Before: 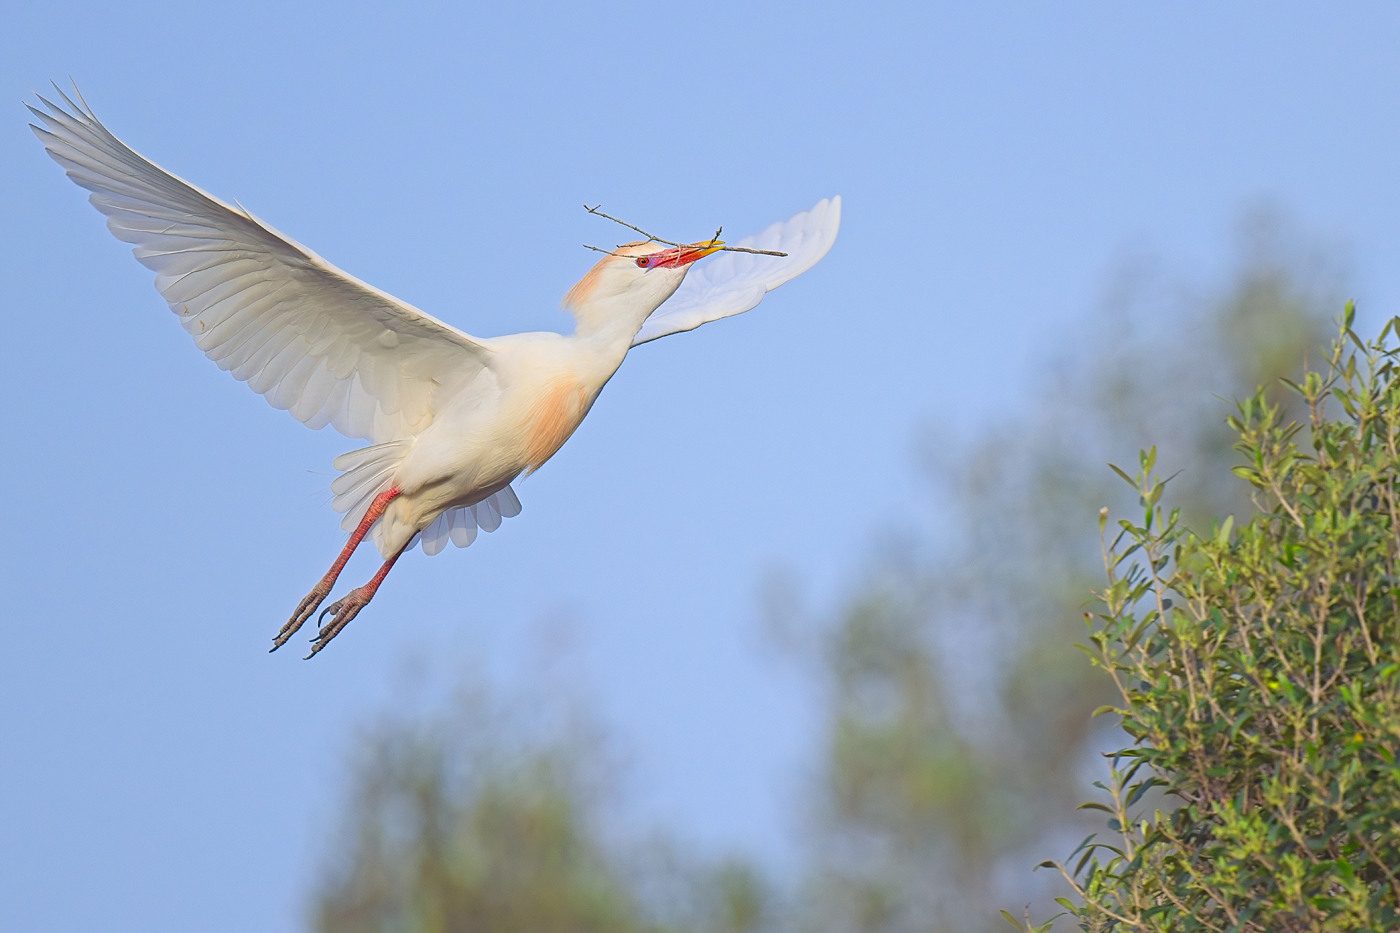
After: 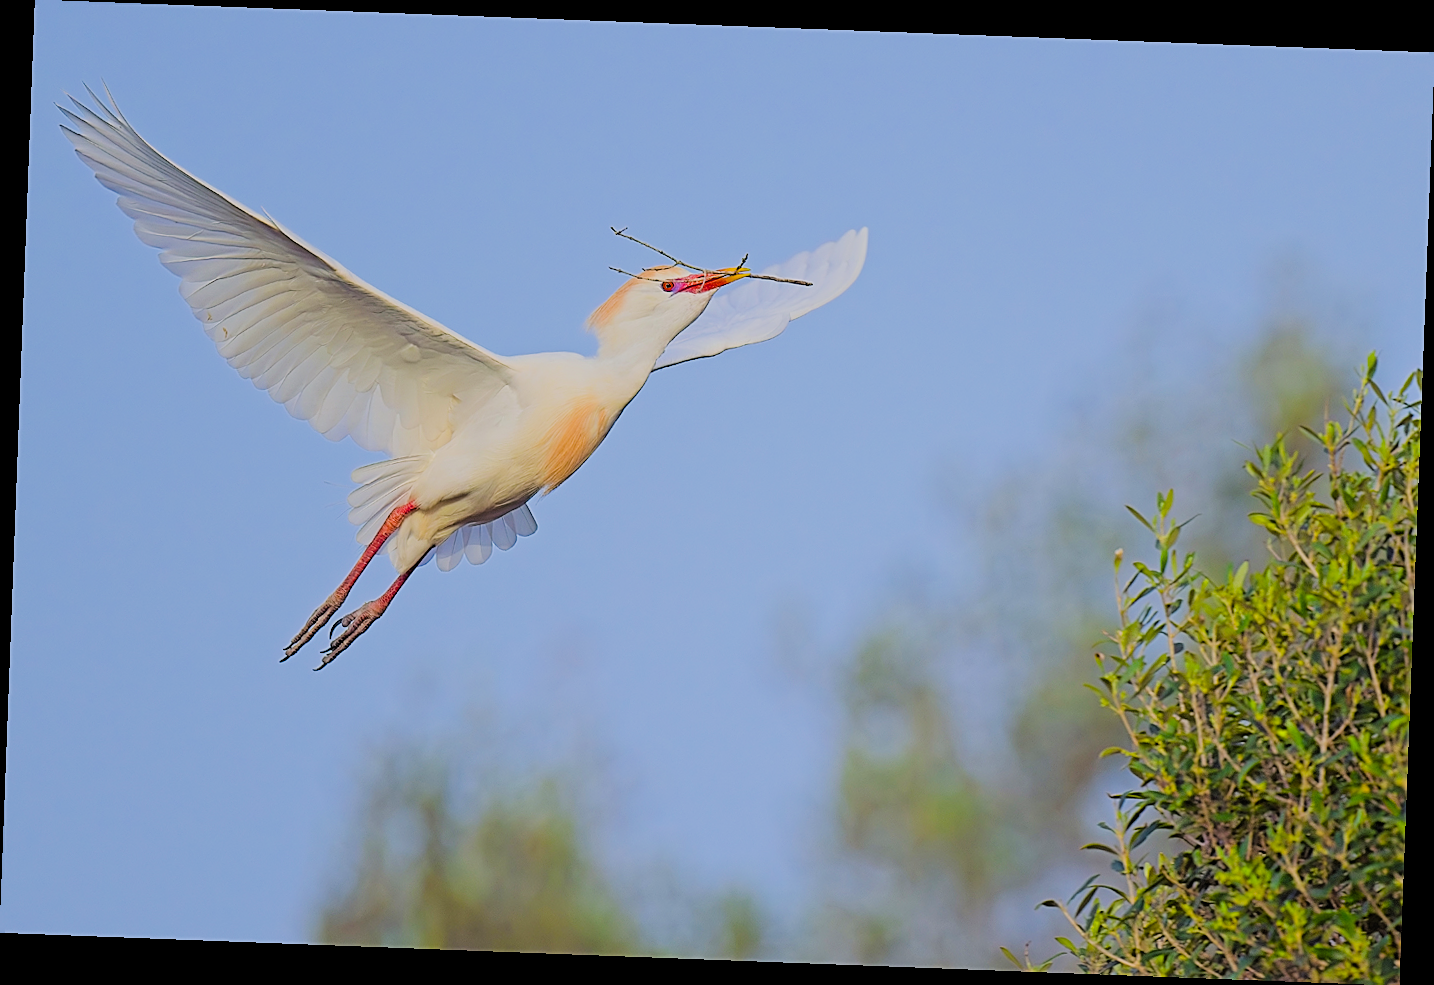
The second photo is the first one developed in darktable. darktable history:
filmic rgb: black relative exposure -4.14 EV, white relative exposure 5.1 EV, hardness 2.11, contrast 1.165
rotate and perspective: rotation 2.17°, automatic cropping off
sharpen: amount 0.55
color balance rgb: perceptual saturation grading › global saturation 30%, global vibrance 20%
